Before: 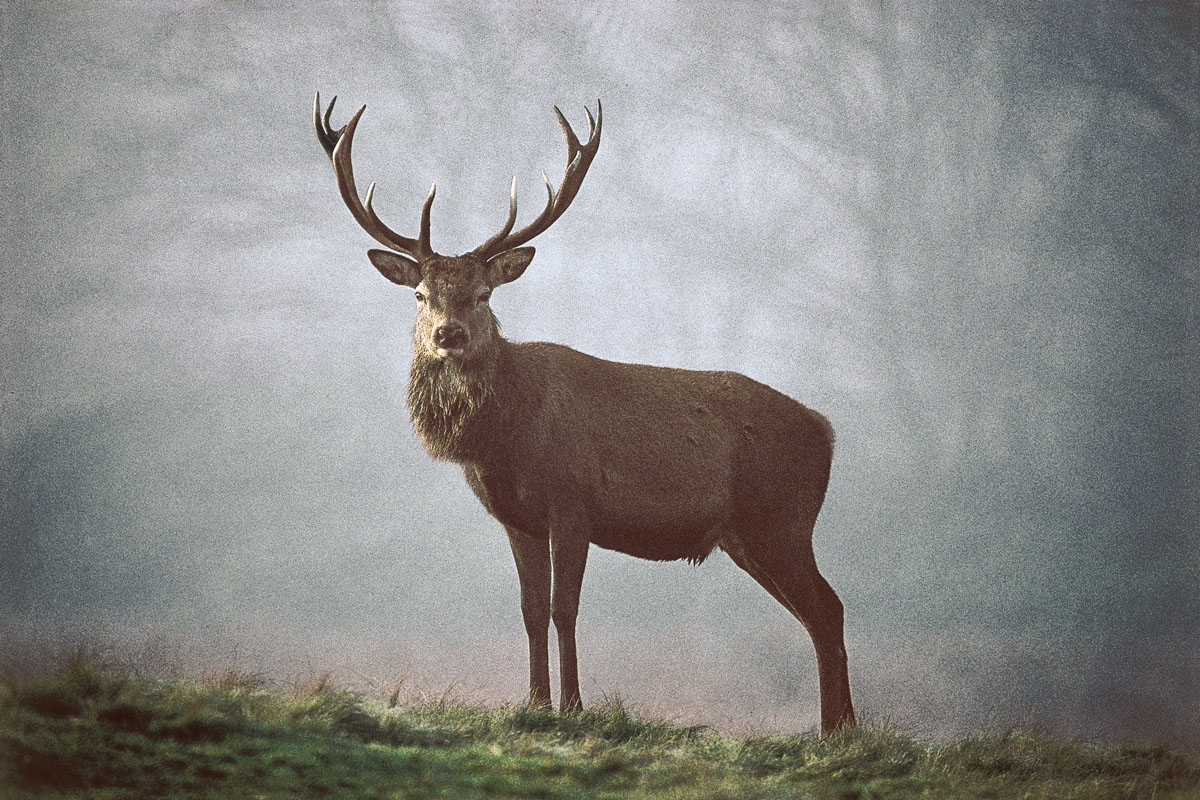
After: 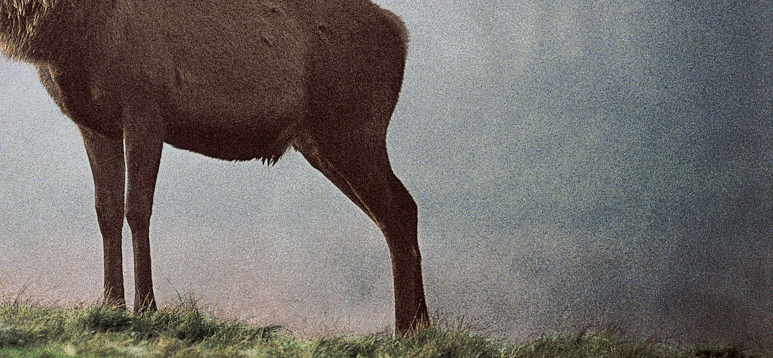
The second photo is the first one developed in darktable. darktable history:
crop and rotate: left 35.509%, top 50.238%, bottom 4.934%
tone curve: curves: ch0 [(0.013, 0) (0.061, 0.059) (0.239, 0.256) (0.502, 0.501) (0.683, 0.676) (0.761, 0.773) (0.858, 0.858) (0.987, 0.945)]; ch1 [(0, 0) (0.172, 0.123) (0.304, 0.267) (0.414, 0.395) (0.472, 0.473) (0.502, 0.502) (0.521, 0.528) (0.583, 0.595) (0.654, 0.673) (0.728, 0.761) (1, 1)]; ch2 [(0, 0) (0.411, 0.424) (0.485, 0.476) (0.502, 0.501) (0.553, 0.557) (0.57, 0.576) (1, 1)], color space Lab, independent channels, preserve colors none
filmic rgb: black relative exposure -5 EV, hardness 2.88, contrast 1.2, highlights saturation mix -30%
